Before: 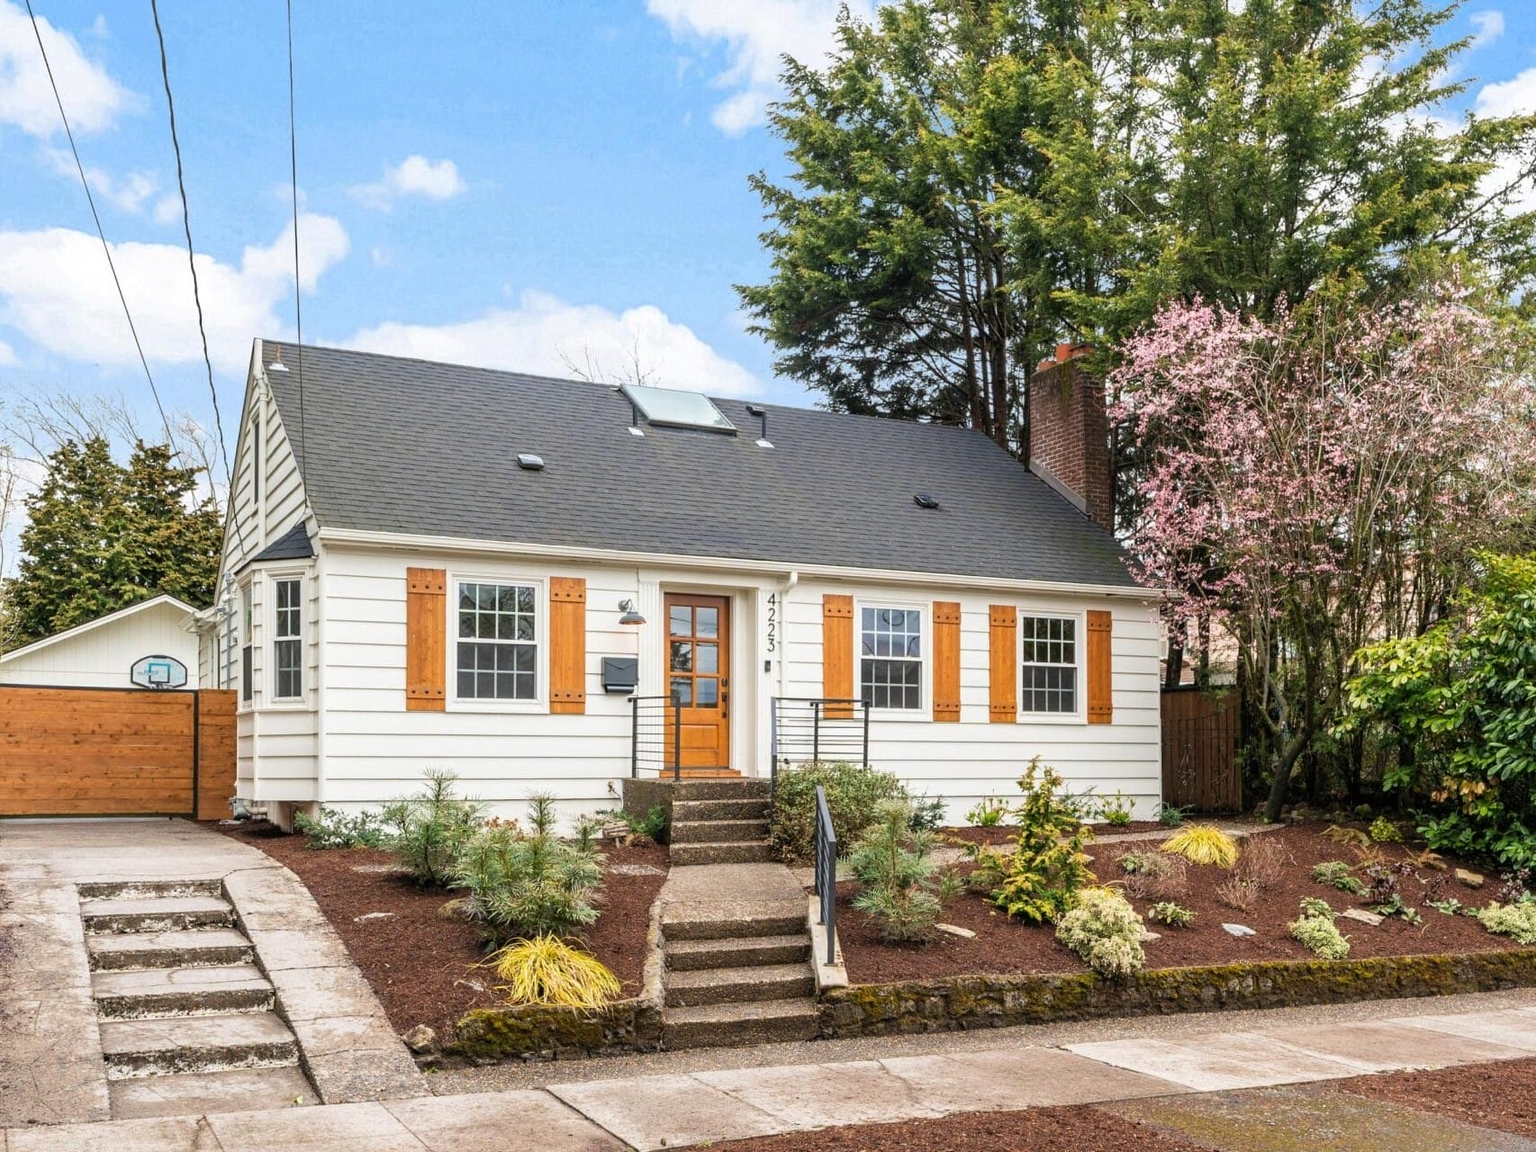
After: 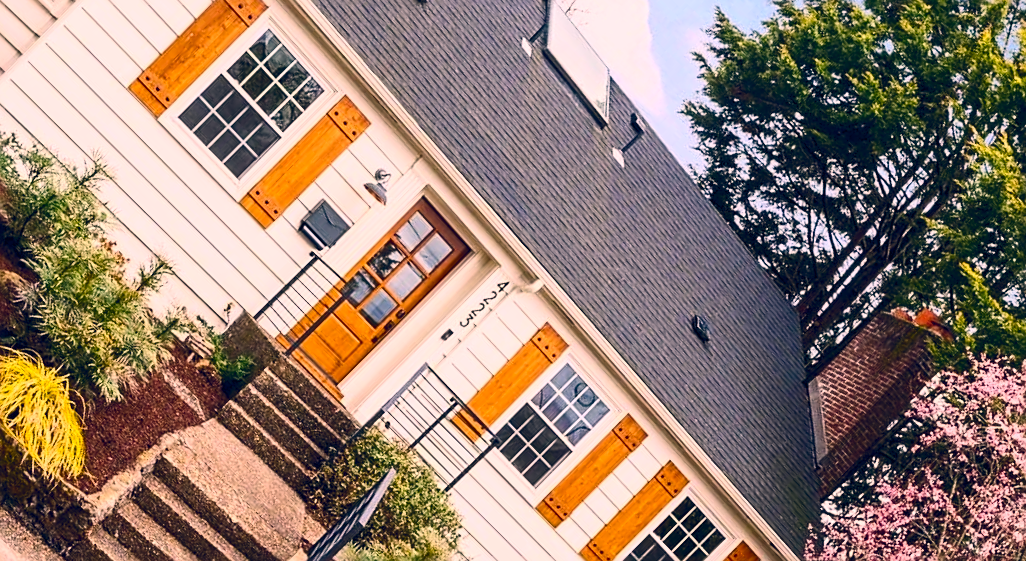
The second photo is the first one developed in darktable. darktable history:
exposure: exposure -0.071 EV, compensate highlight preservation false
color balance rgb: highlights gain › chroma 4.633%, highlights gain › hue 31.08°, global offset › luminance 0.418%, global offset › chroma 0.218%, global offset › hue 254.9°, perceptual saturation grading › global saturation 20%, perceptual saturation grading › highlights 2.83%, perceptual saturation grading › shadows 49.364%, global vibrance 20%
sharpen: on, module defaults
crop and rotate: angle -44.71°, top 16.015%, right 0.778%, bottom 11.637%
contrast brightness saturation: contrast 0.293
